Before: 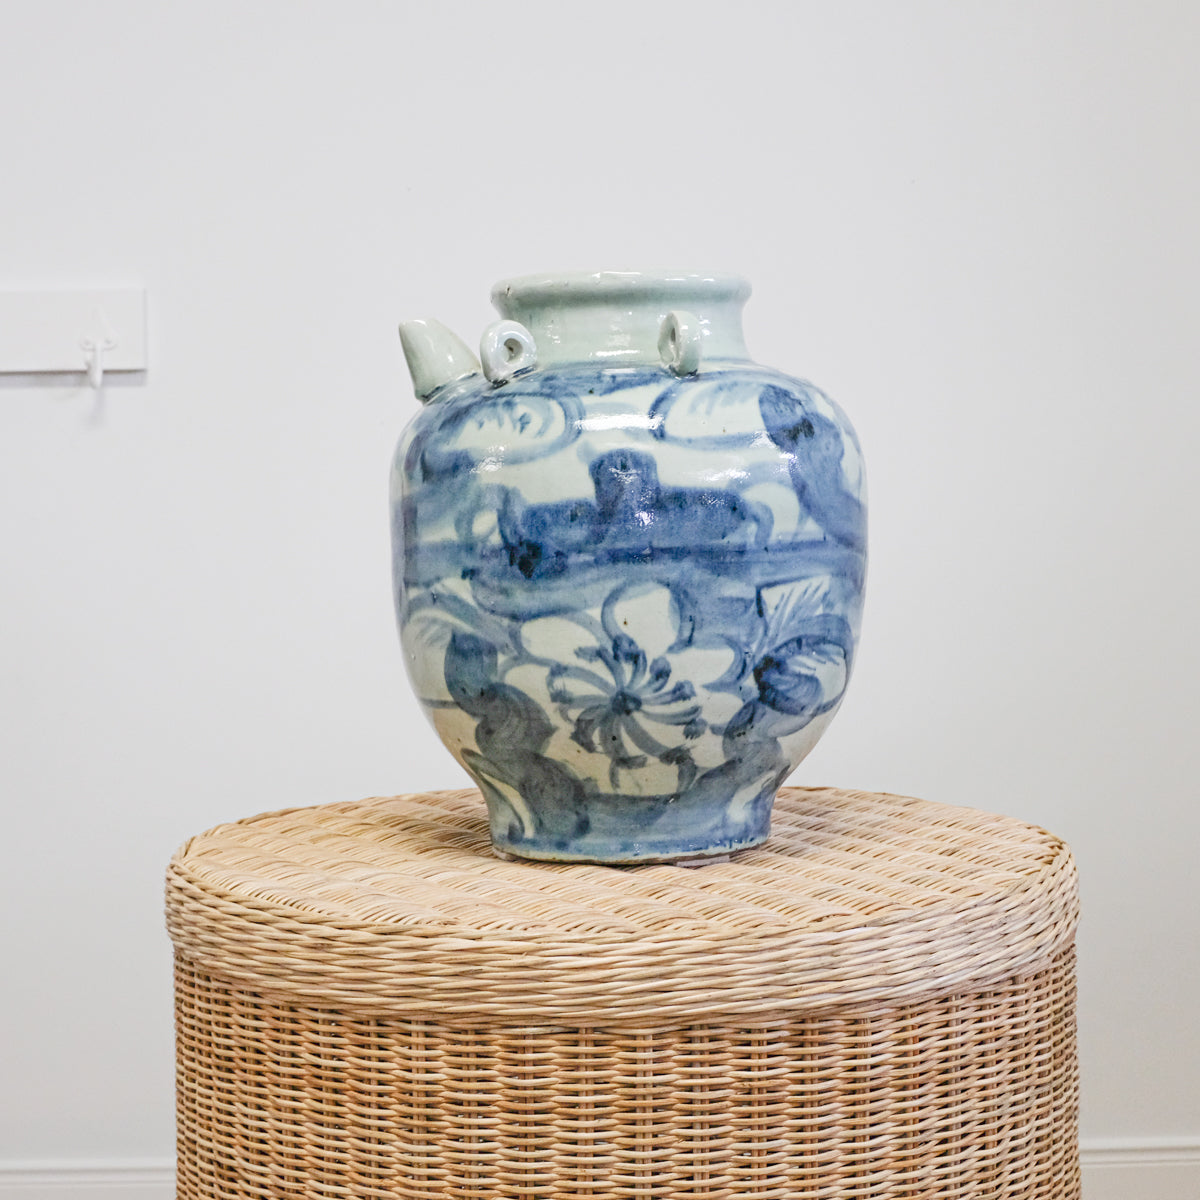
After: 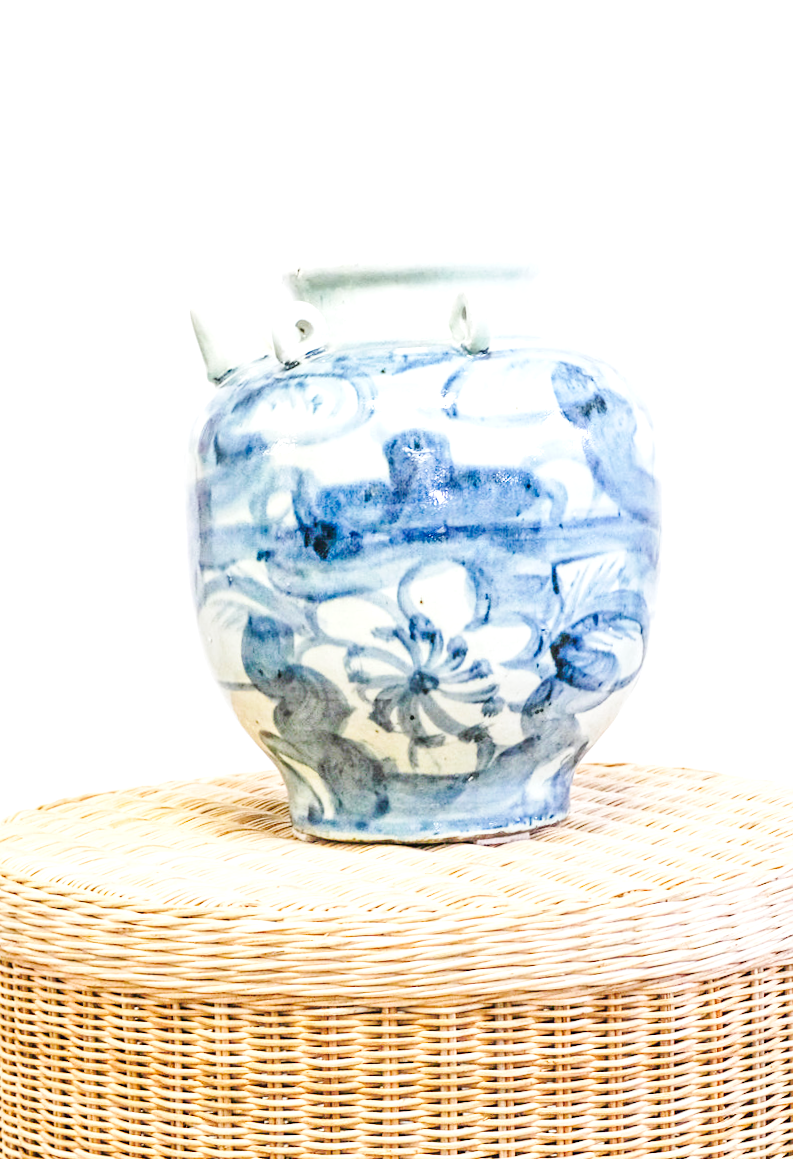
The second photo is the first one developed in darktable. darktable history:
crop: left 16.899%, right 16.556%
exposure: black level correction 0, exposure 0.877 EV, compensate exposure bias true, compensate highlight preservation false
base curve: curves: ch0 [(0, 0) (0.032, 0.025) (0.121, 0.166) (0.206, 0.329) (0.605, 0.79) (1, 1)], preserve colors none
rotate and perspective: rotation -1°, crop left 0.011, crop right 0.989, crop top 0.025, crop bottom 0.975
